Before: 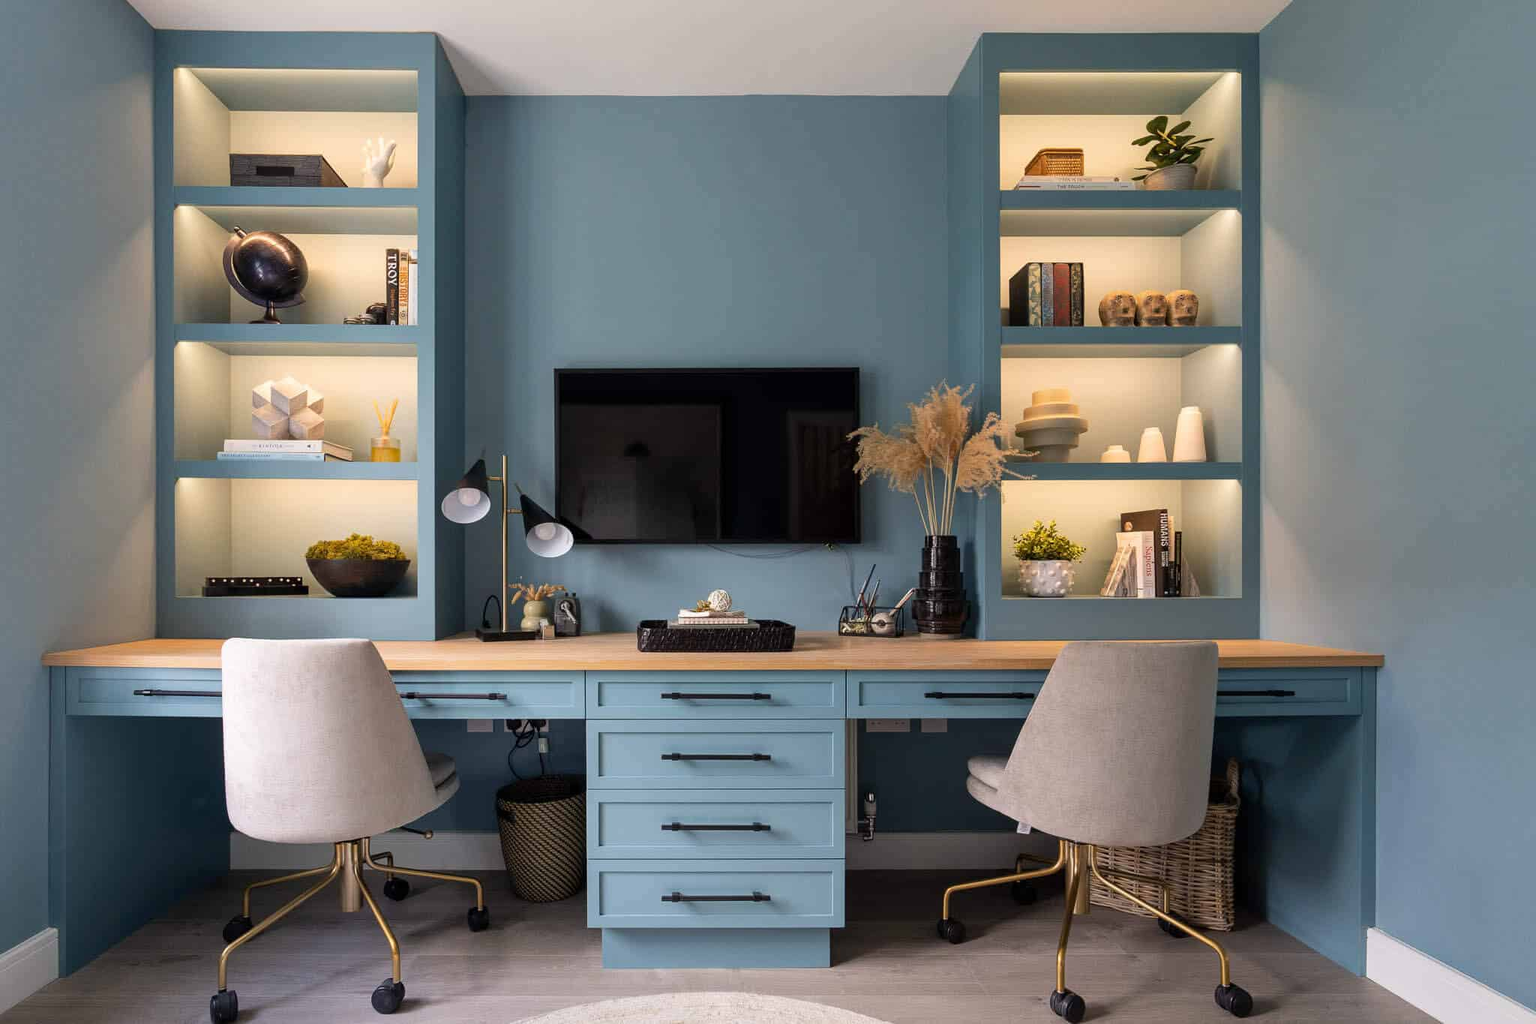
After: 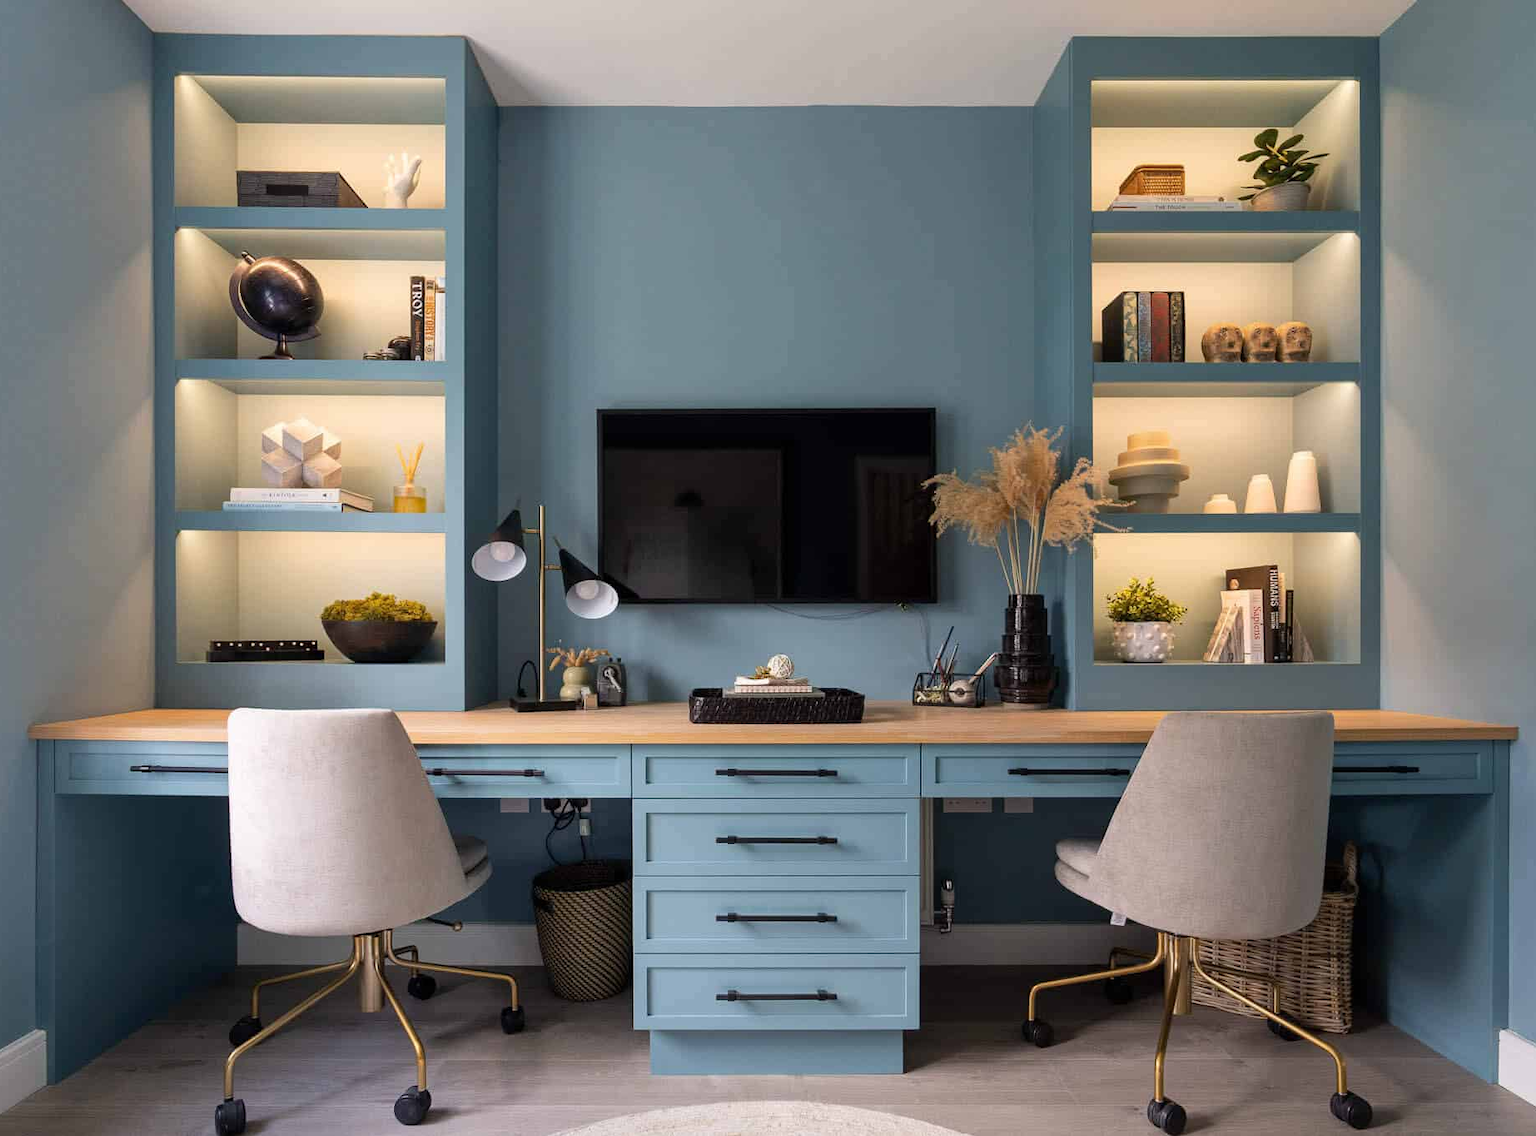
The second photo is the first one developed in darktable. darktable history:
exposure: compensate highlight preservation false
crop and rotate: left 1.088%, right 8.807%
